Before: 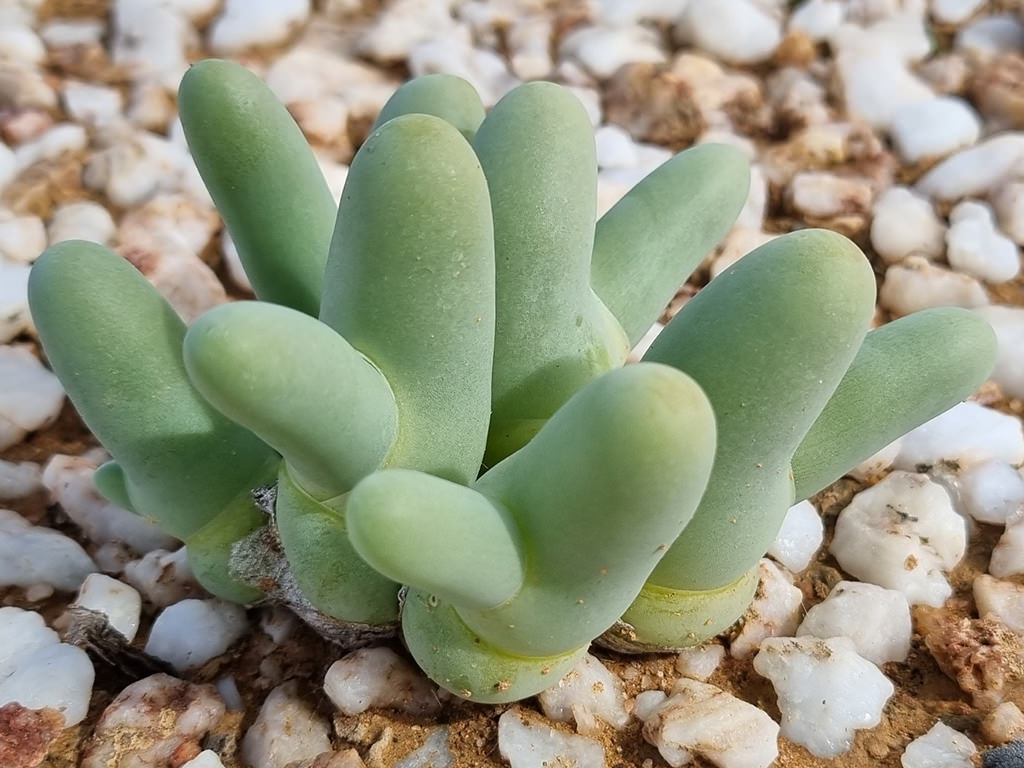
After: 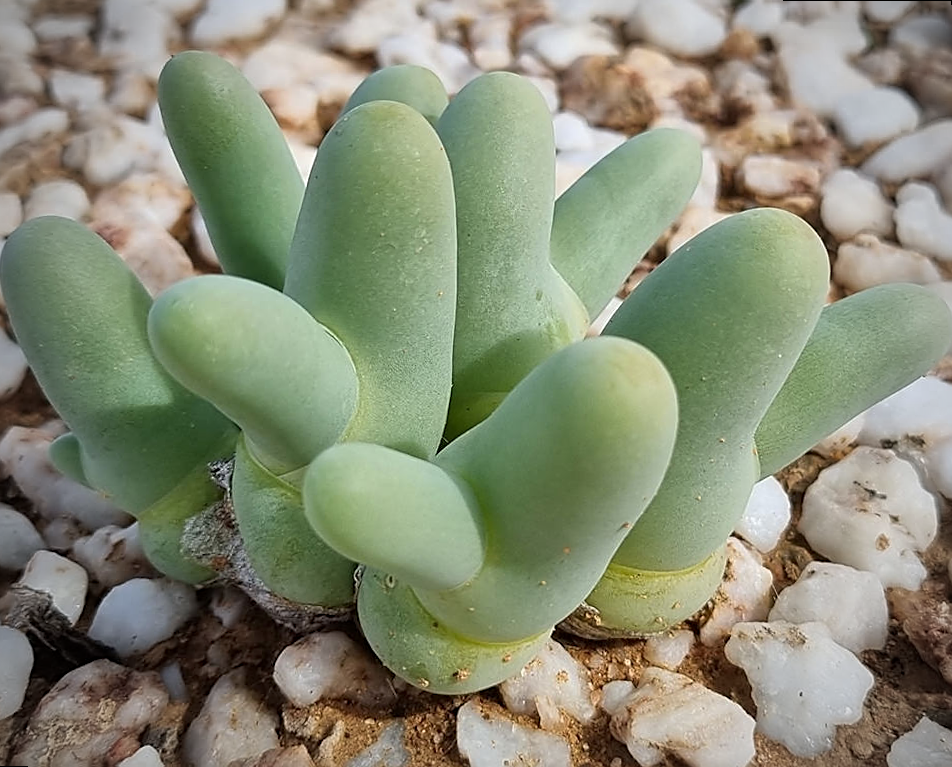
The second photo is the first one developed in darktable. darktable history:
sharpen: on, module defaults
rotate and perspective: rotation 0.215°, lens shift (vertical) -0.139, crop left 0.069, crop right 0.939, crop top 0.002, crop bottom 0.996
vignetting: fall-off start 71.74%
